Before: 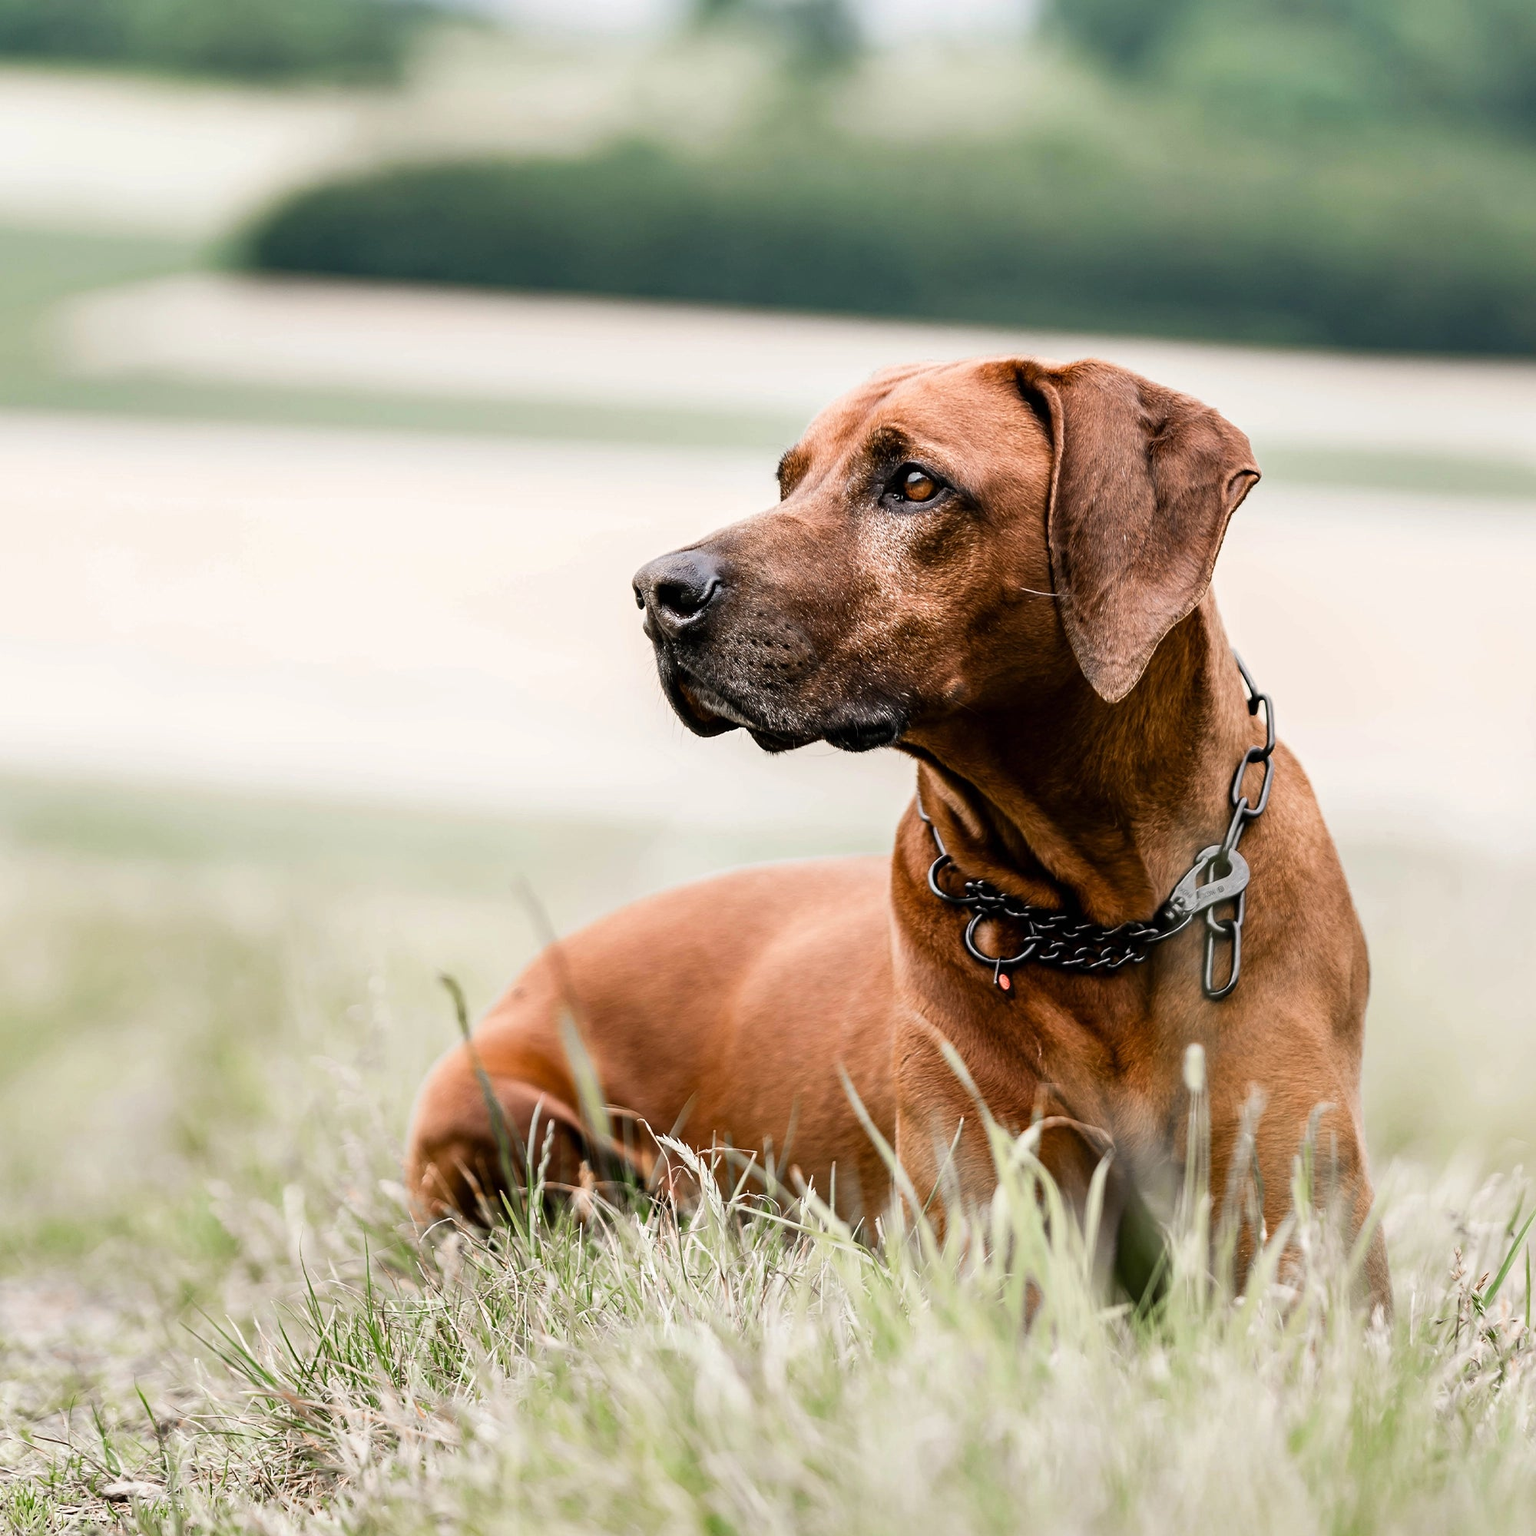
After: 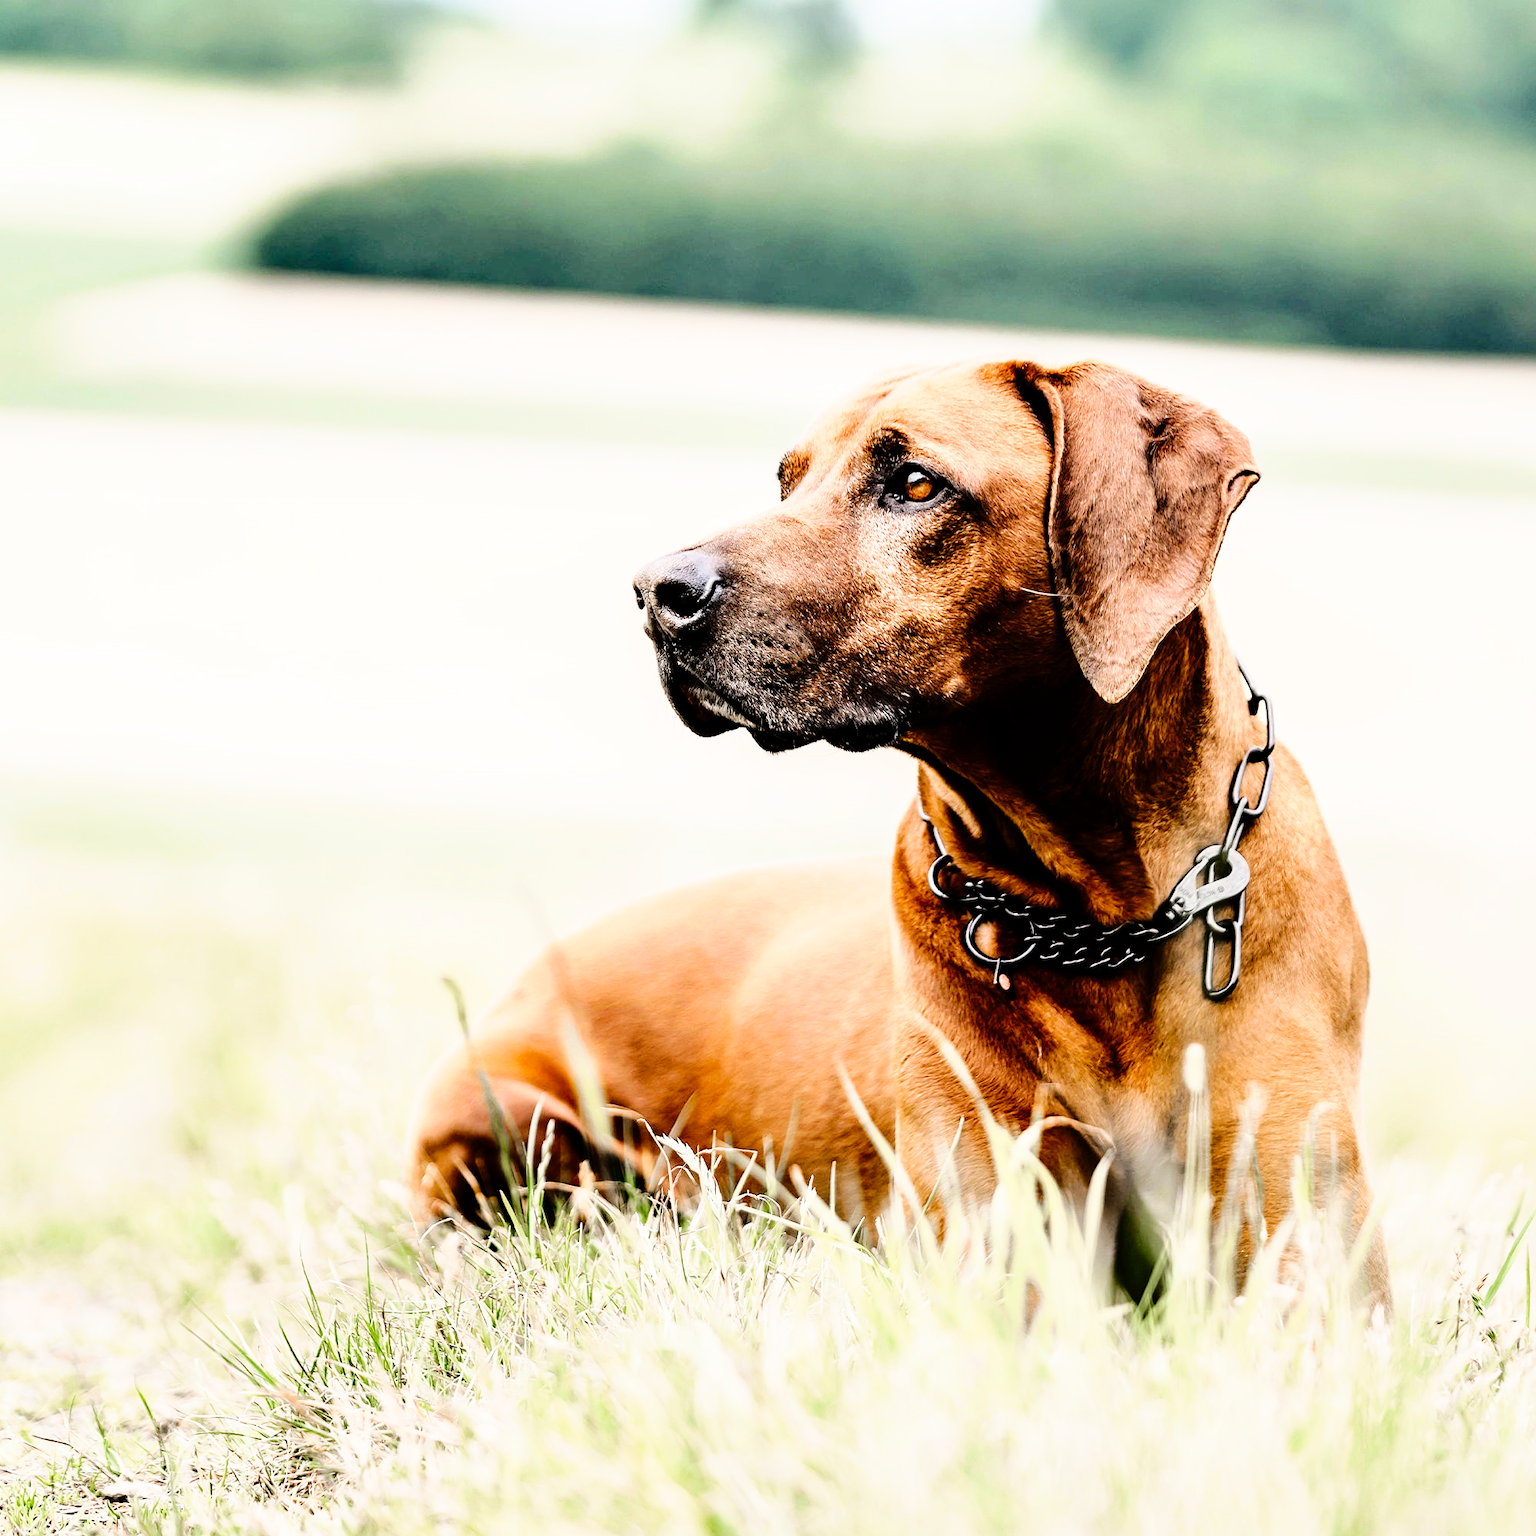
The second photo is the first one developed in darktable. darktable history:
base curve: curves: ch0 [(0, 0) (0.028, 0.03) (0.121, 0.232) (0.46, 0.748) (0.859, 0.968) (1, 1)]
tone curve: curves: ch0 [(0, 0) (0.003, 0) (0.011, 0.001) (0.025, 0.003) (0.044, 0.005) (0.069, 0.013) (0.1, 0.024) (0.136, 0.04) (0.177, 0.087) (0.224, 0.148) (0.277, 0.238) (0.335, 0.335) (0.399, 0.43) (0.468, 0.524) (0.543, 0.621) (0.623, 0.712) (0.709, 0.788) (0.801, 0.867) (0.898, 0.947) (1, 1)], preserve colors none
